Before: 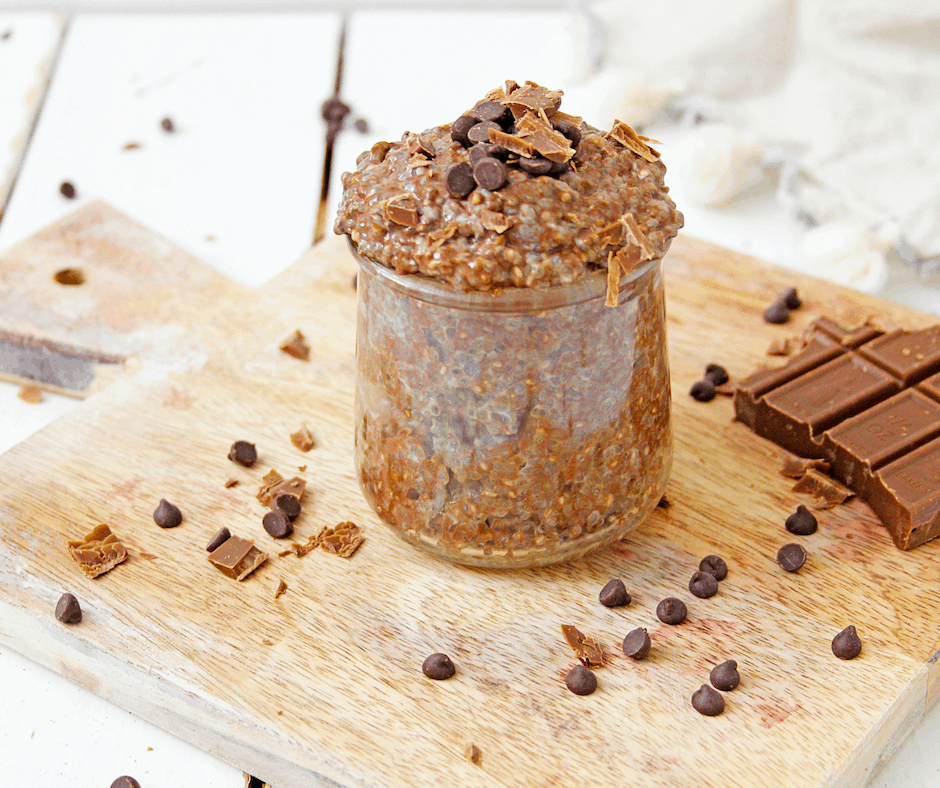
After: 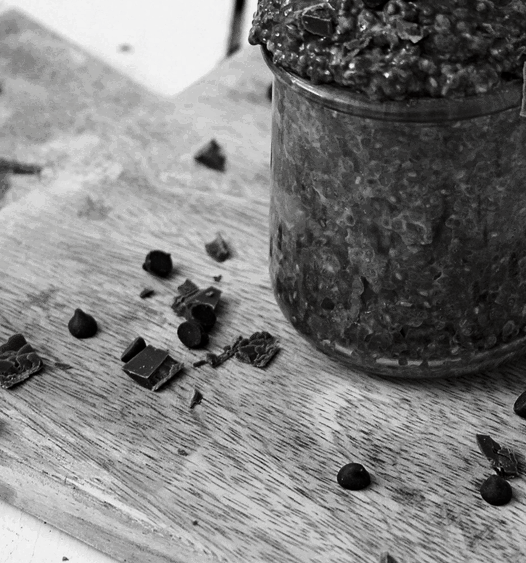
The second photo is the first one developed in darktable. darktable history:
contrast brightness saturation: contrast 0.019, brightness -0.994, saturation -0.986
color calibration: x 0.356, y 0.368, temperature 4733.12 K
crop: left 9.13%, top 24.217%, right 34.857%, bottom 4.288%
